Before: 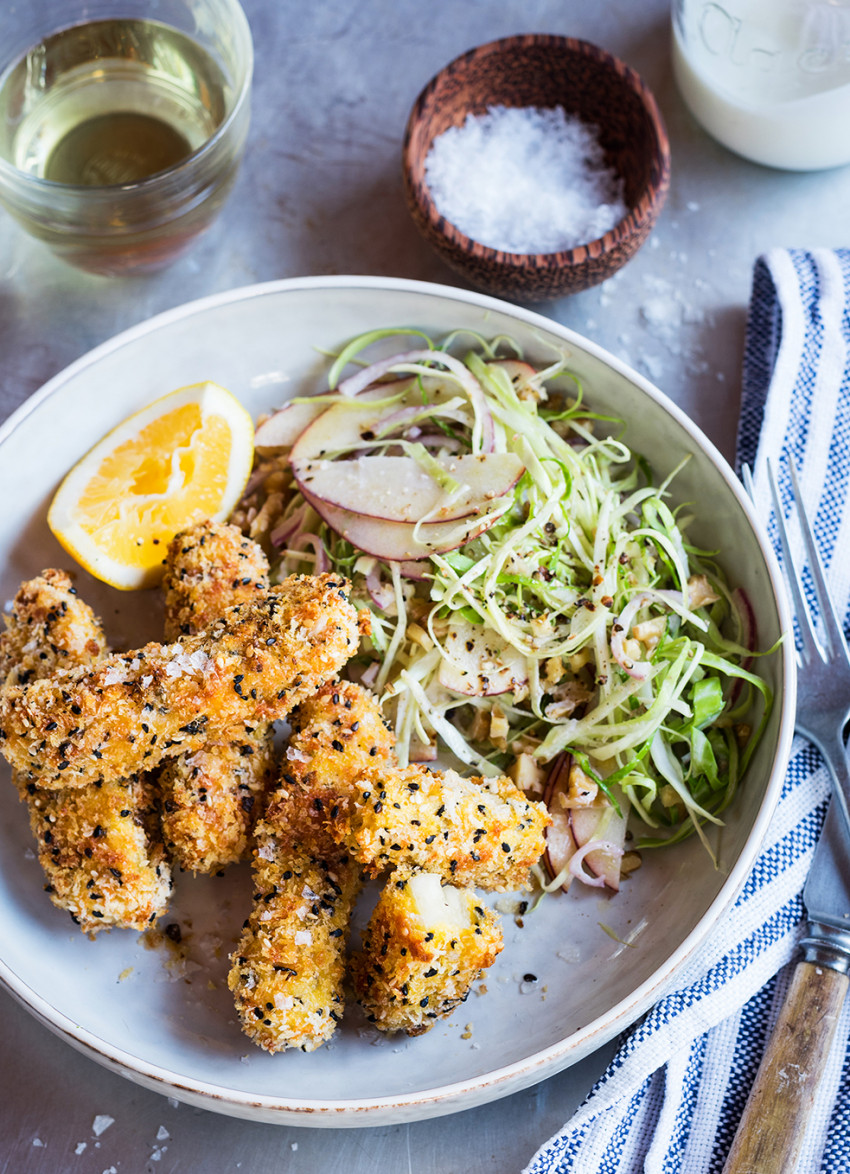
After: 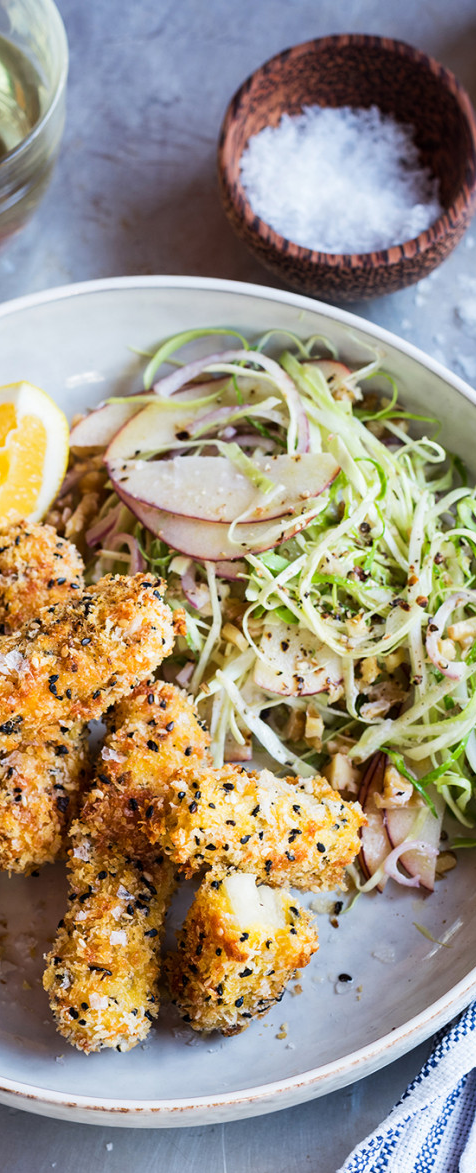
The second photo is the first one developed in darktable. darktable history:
crop: left 21.813%, right 22.08%, bottom 0.006%
